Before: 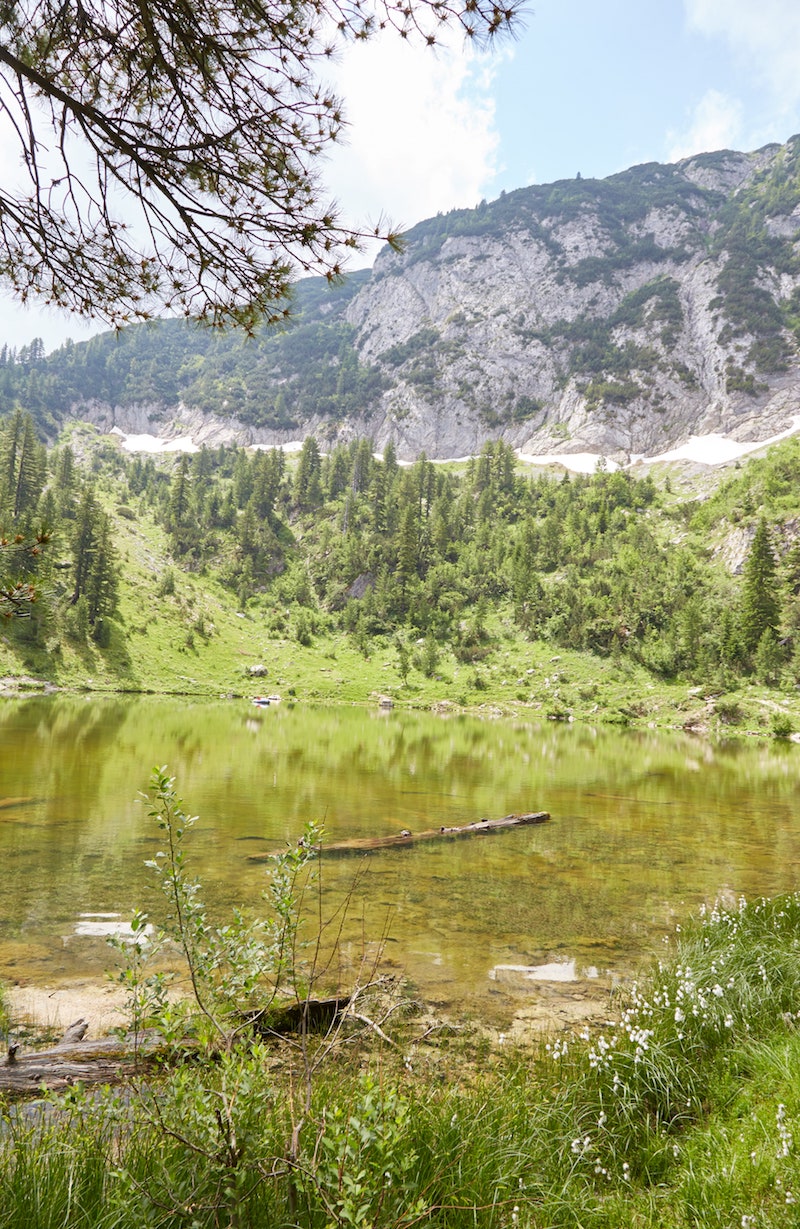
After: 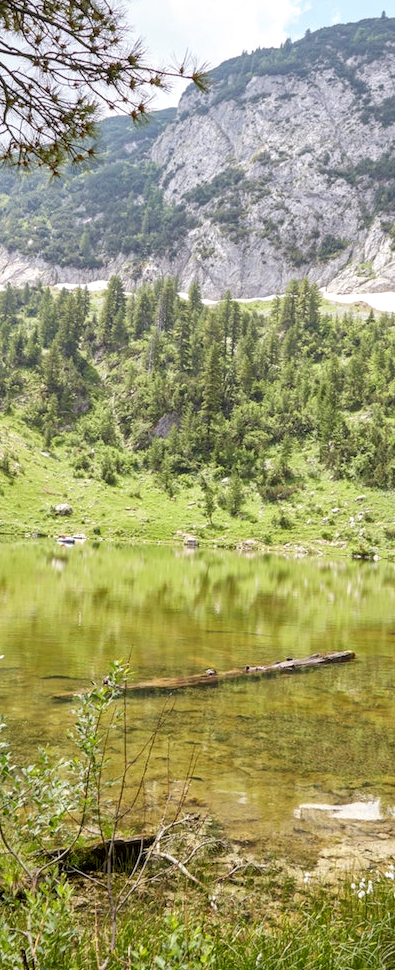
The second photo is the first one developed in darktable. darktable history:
crop and rotate: angle 0.015°, left 24.414%, top 13.092%, right 26.125%, bottom 7.911%
local contrast: on, module defaults
